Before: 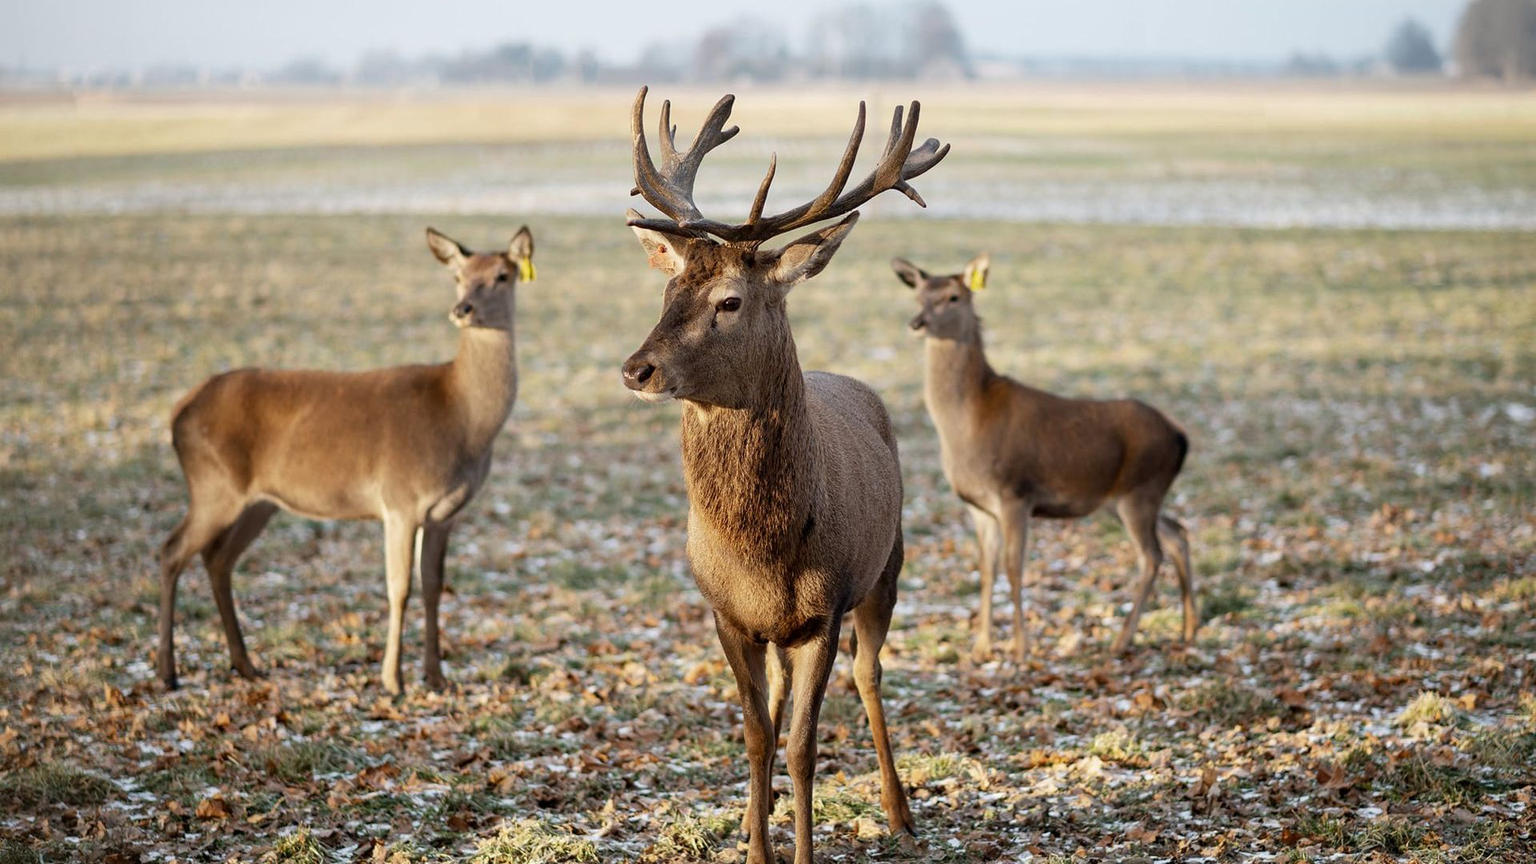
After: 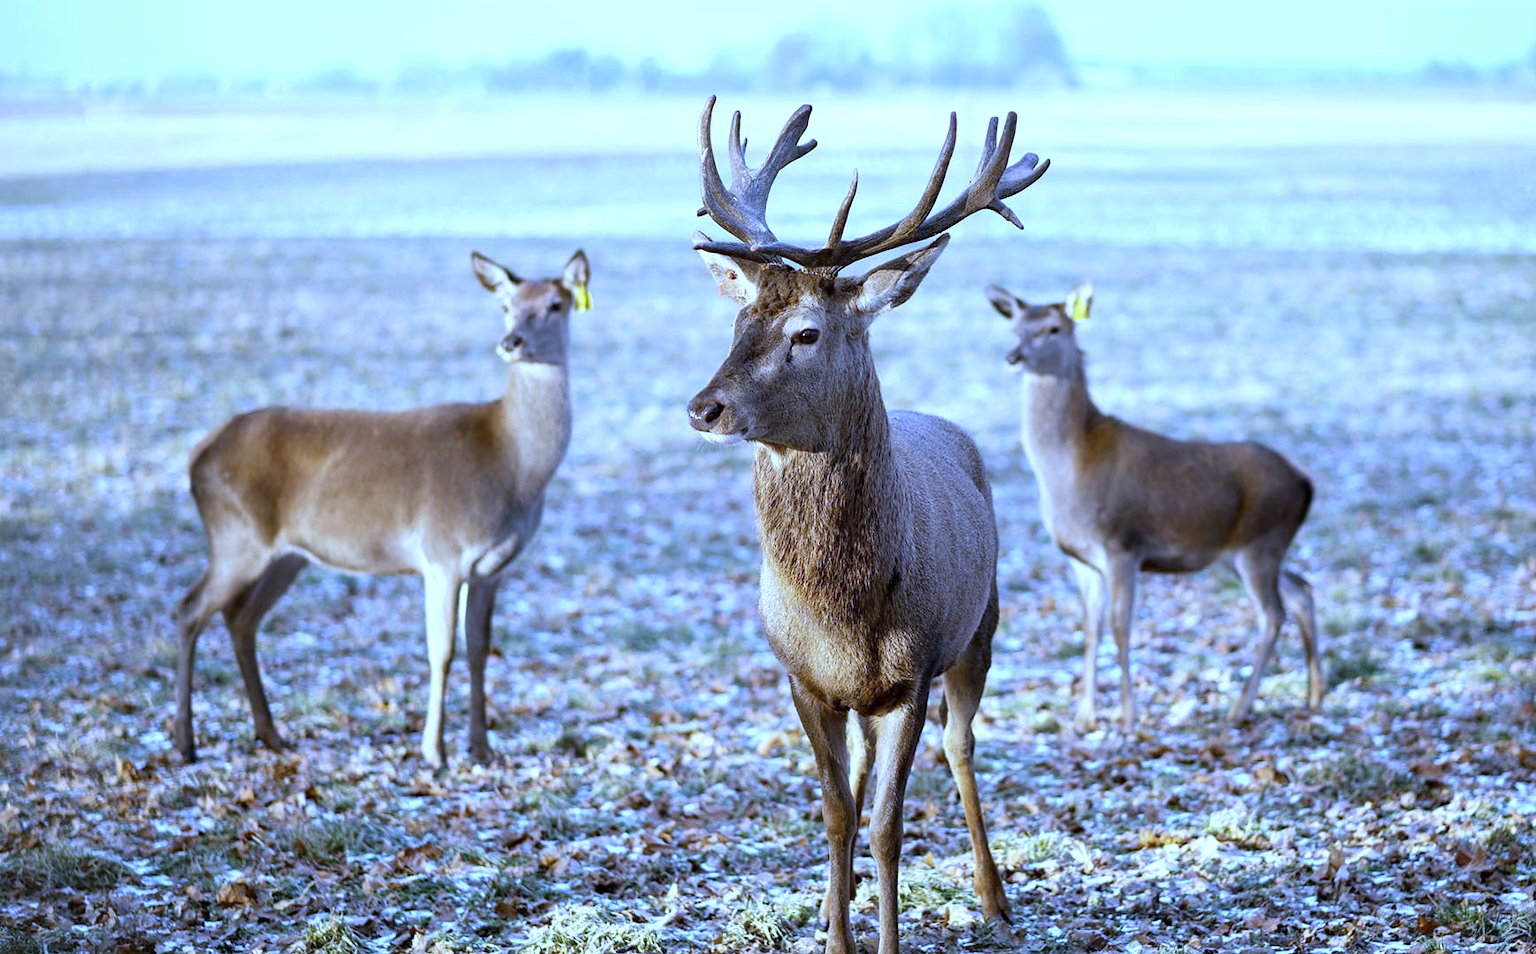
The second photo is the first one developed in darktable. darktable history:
crop: right 9.509%, bottom 0.031%
white balance: red 0.766, blue 1.537
exposure: exposure 0.636 EV, compensate highlight preservation false
